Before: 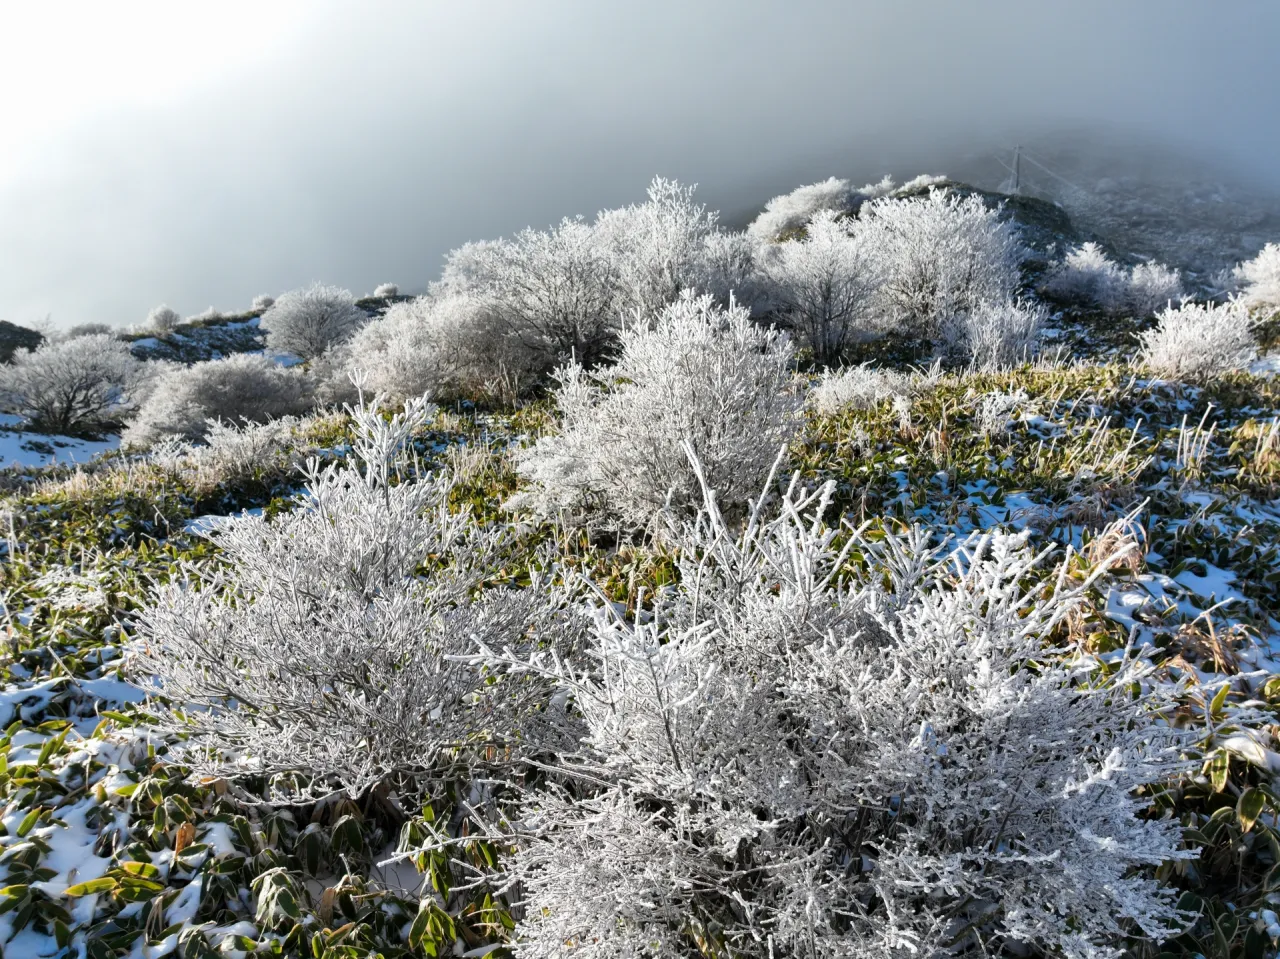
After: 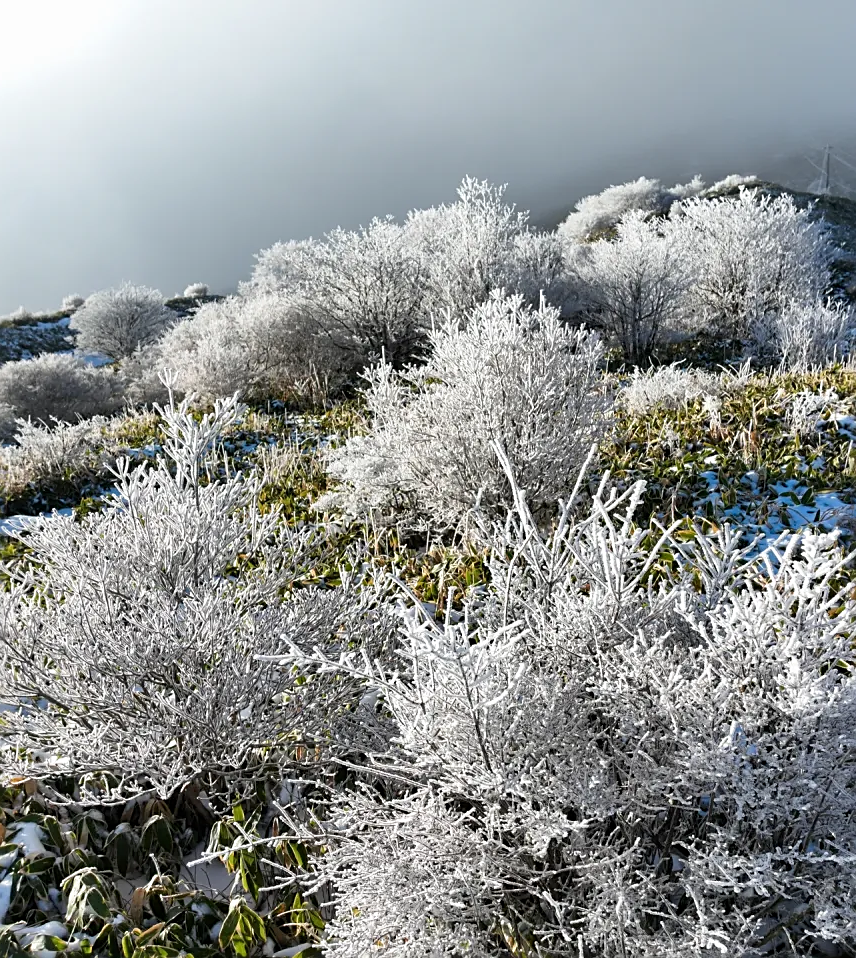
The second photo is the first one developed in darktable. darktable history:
crop and rotate: left 14.857%, right 18.254%
sharpen: on, module defaults
